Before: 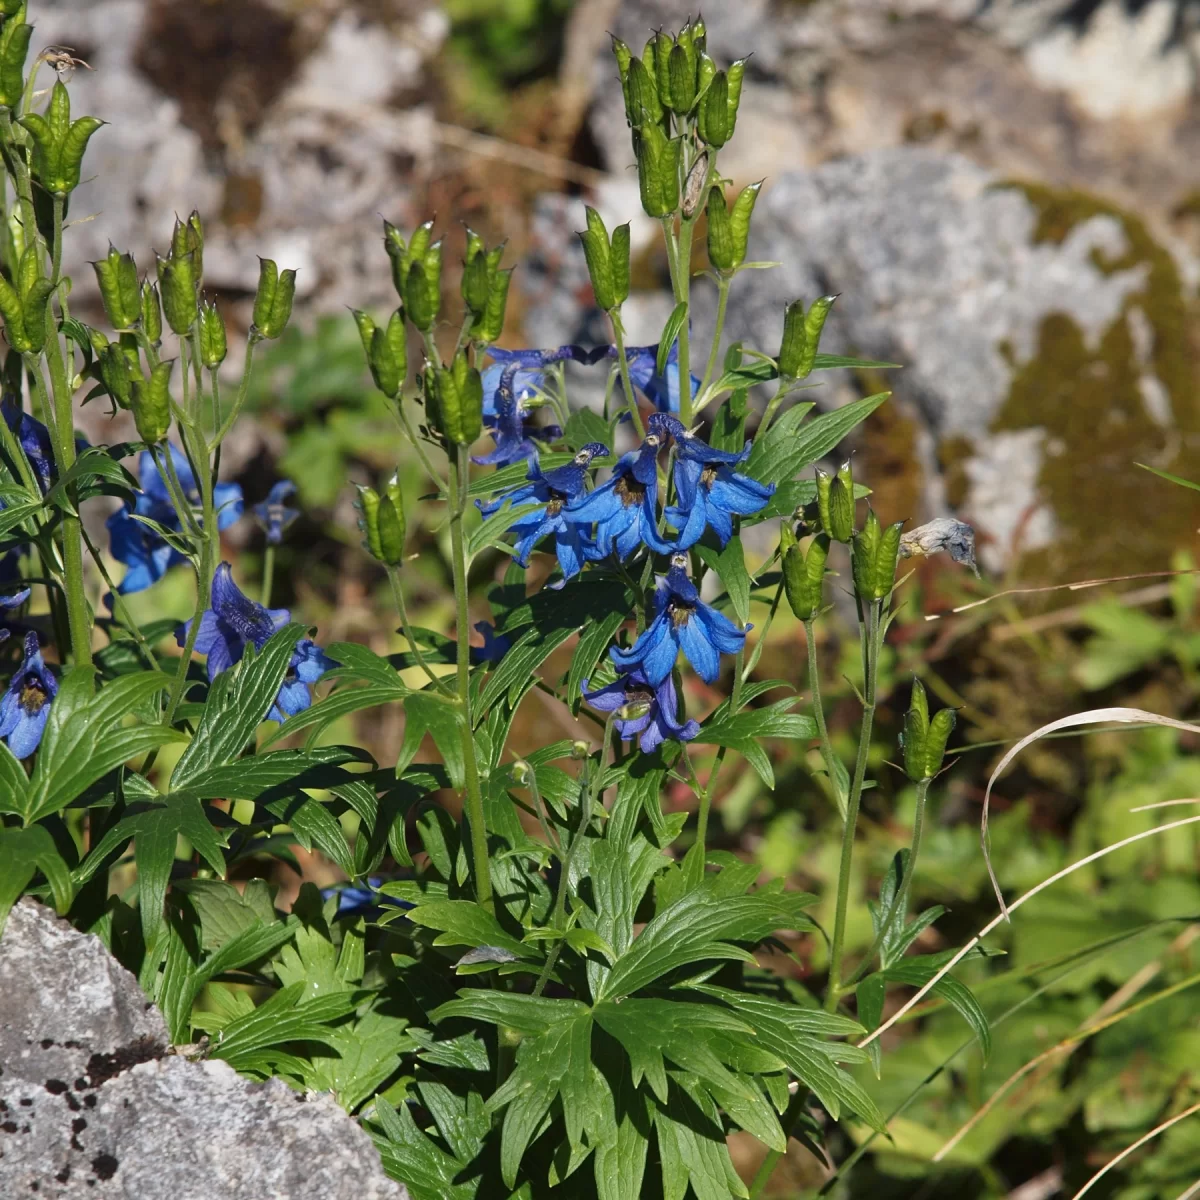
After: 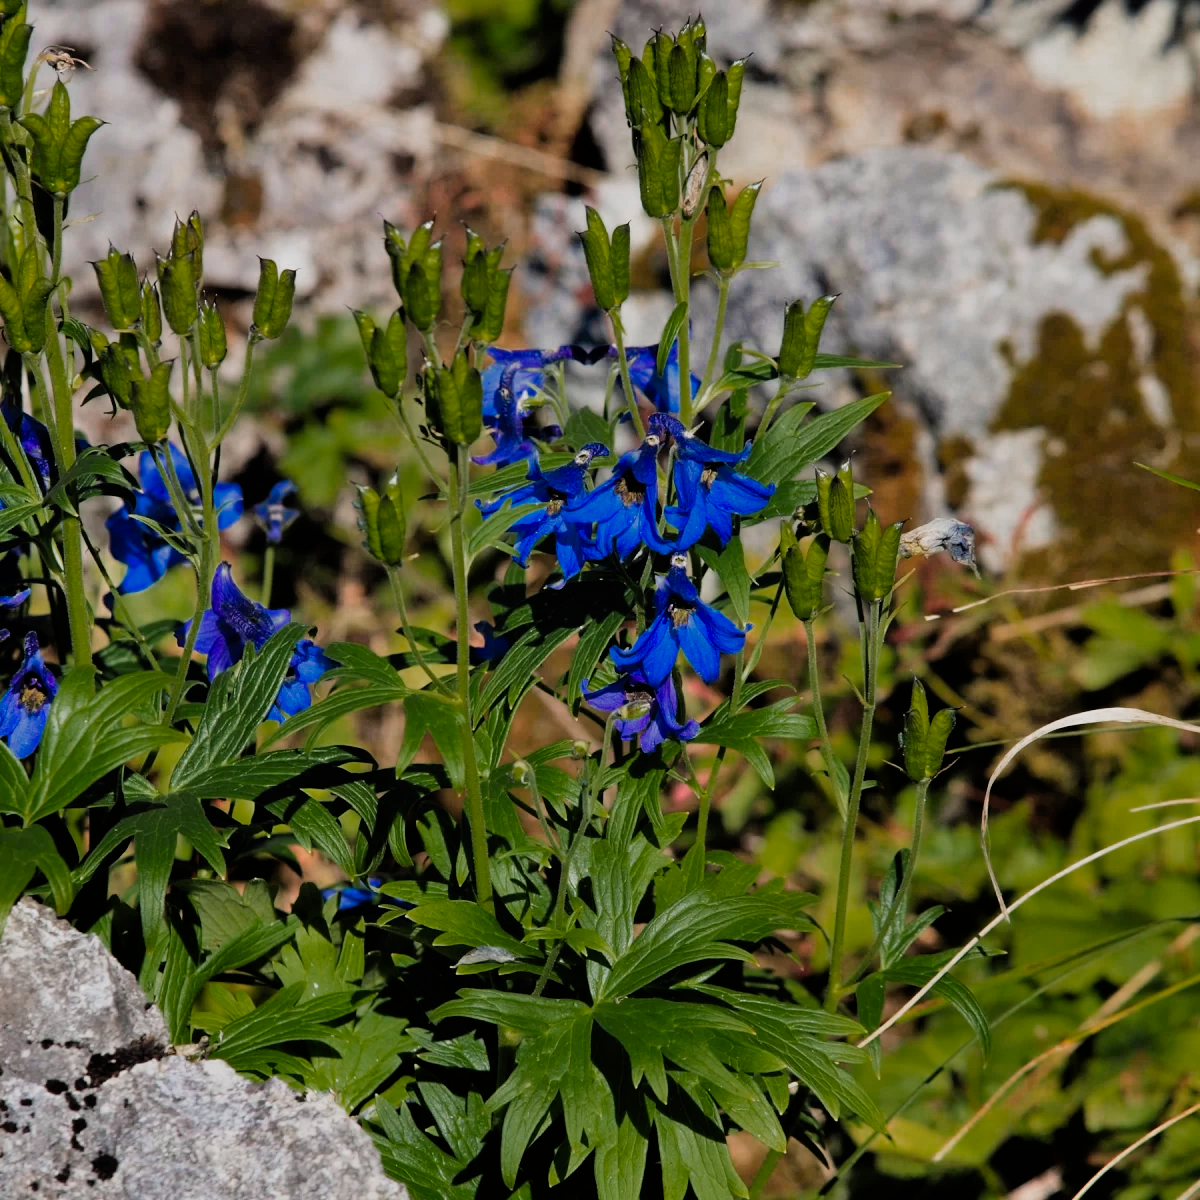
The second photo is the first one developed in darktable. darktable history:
shadows and highlights: shadows 59.3, highlights -60.31, soften with gaussian
color zones: curves: ch0 [(0, 0.553) (0.123, 0.58) (0.23, 0.419) (0.468, 0.155) (0.605, 0.132) (0.723, 0.063) (0.833, 0.172) (0.921, 0.468)]; ch1 [(0.025, 0.645) (0.229, 0.584) (0.326, 0.551) (0.537, 0.446) (0.599, 0.911) (0.708, 1) (0.805, 0.944)]; ch2 [(0.086, 0.468) (0.254, 0.464) (0.638, 0.564) (0.702, 0.592) (0.768, 0.564)]
filmic rgb: black relative exposure -5.14 EV, white relative exposure 3.98 EV, hardness 2.9, contrast 1.199, highlights saturation mix -28.55%
